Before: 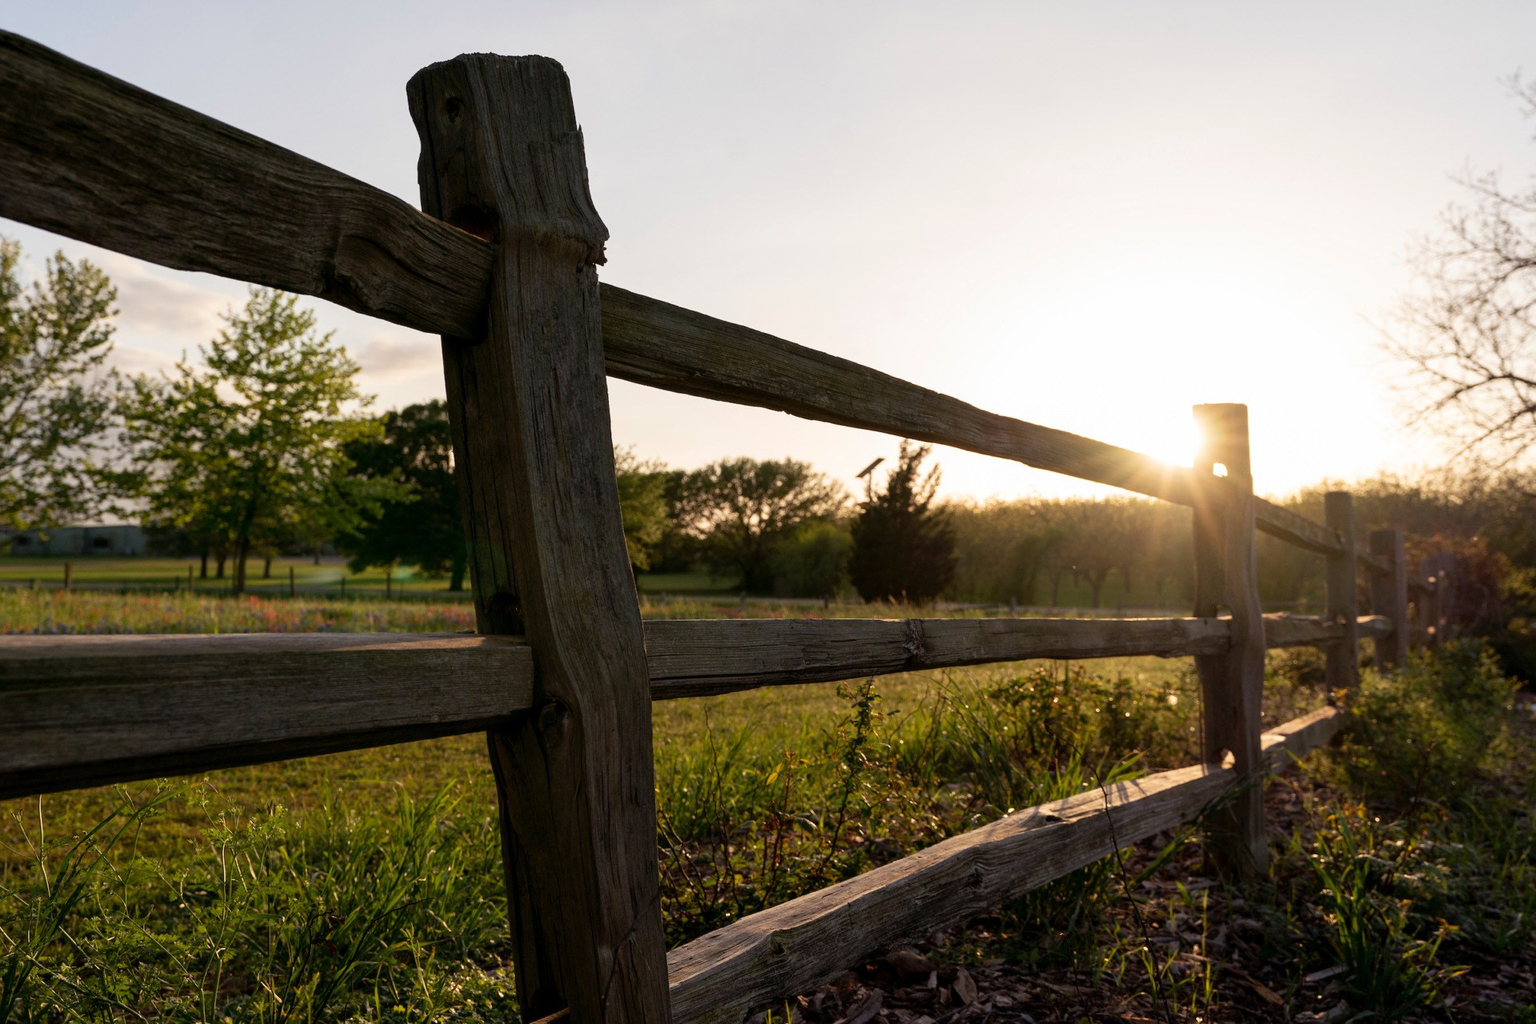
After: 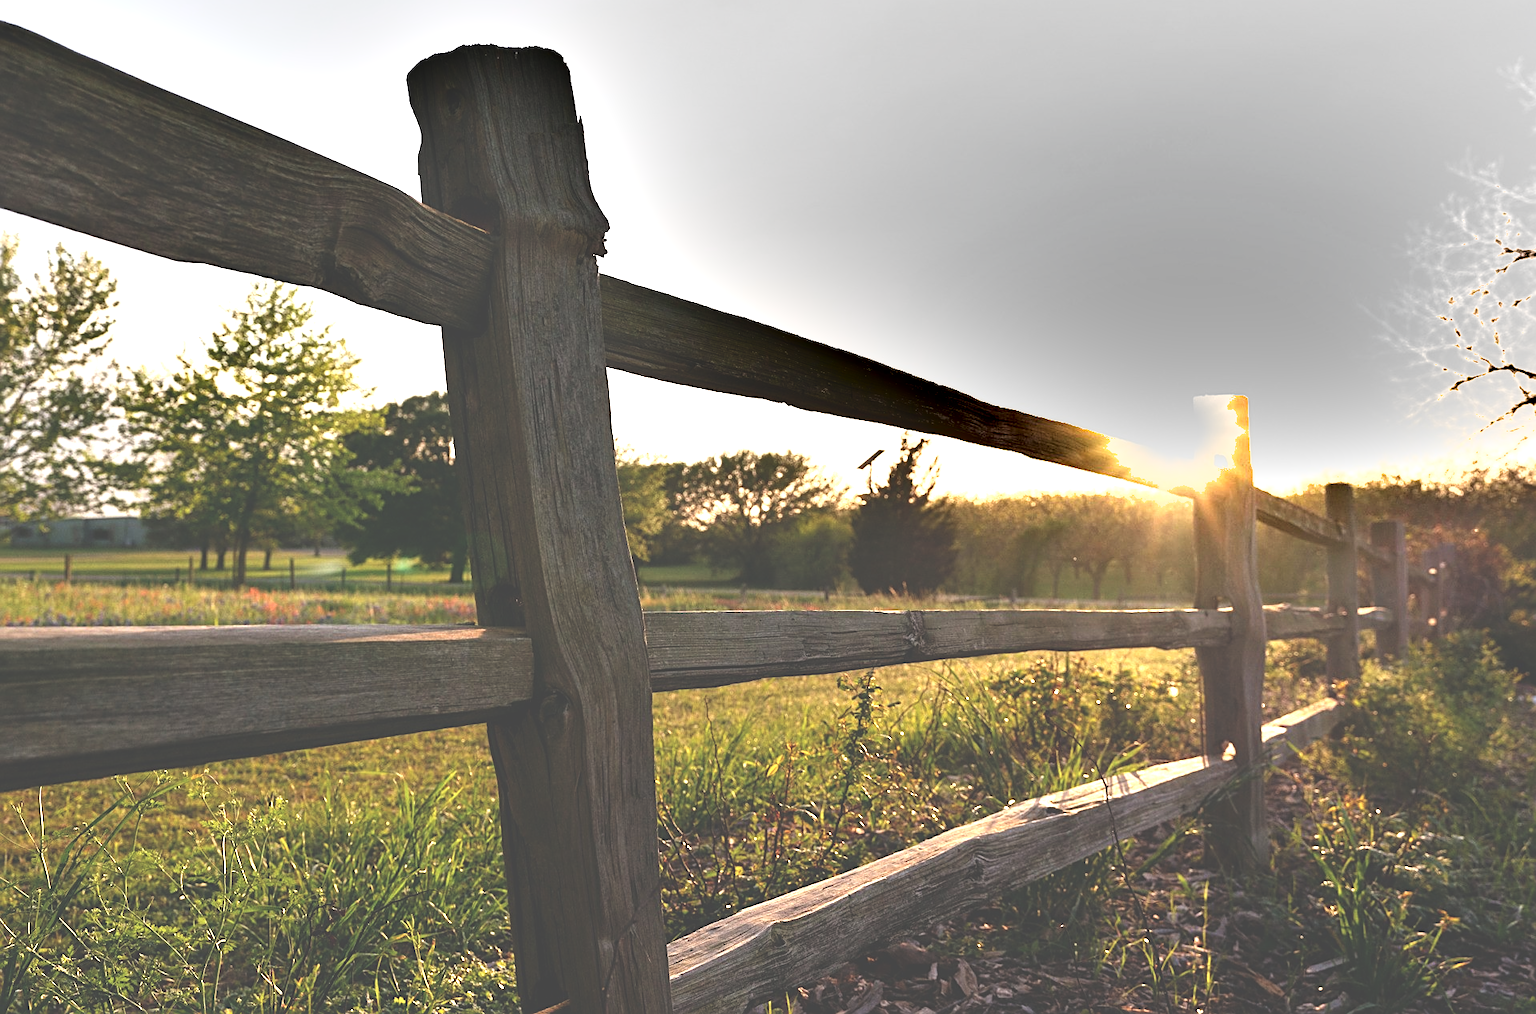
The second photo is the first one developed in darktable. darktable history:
crop: top 0.93%, right 0.046%
exposure: black level correction -0.024, exposure 1.396 EV, compensate exposure bias true, compensate highlight preservation false
shadows and highlights: shadows 13.27, white point adjustment 1.13, soften with gaussian
sharpen: on, module defaults
